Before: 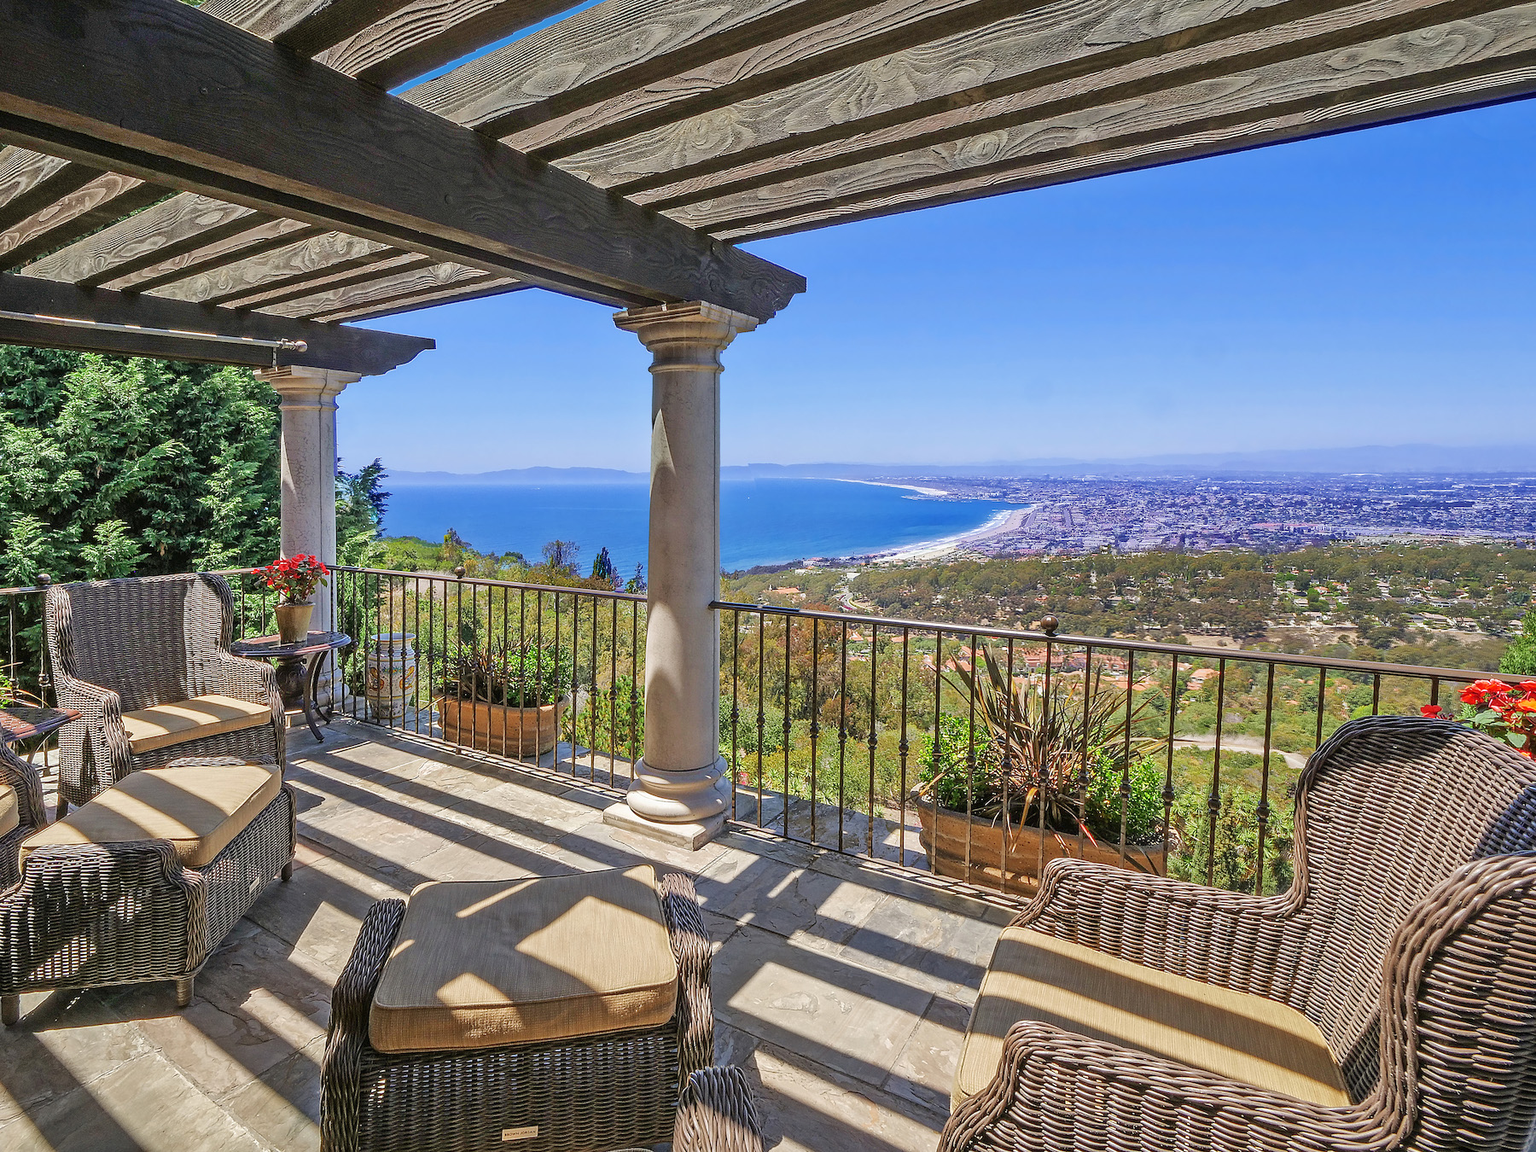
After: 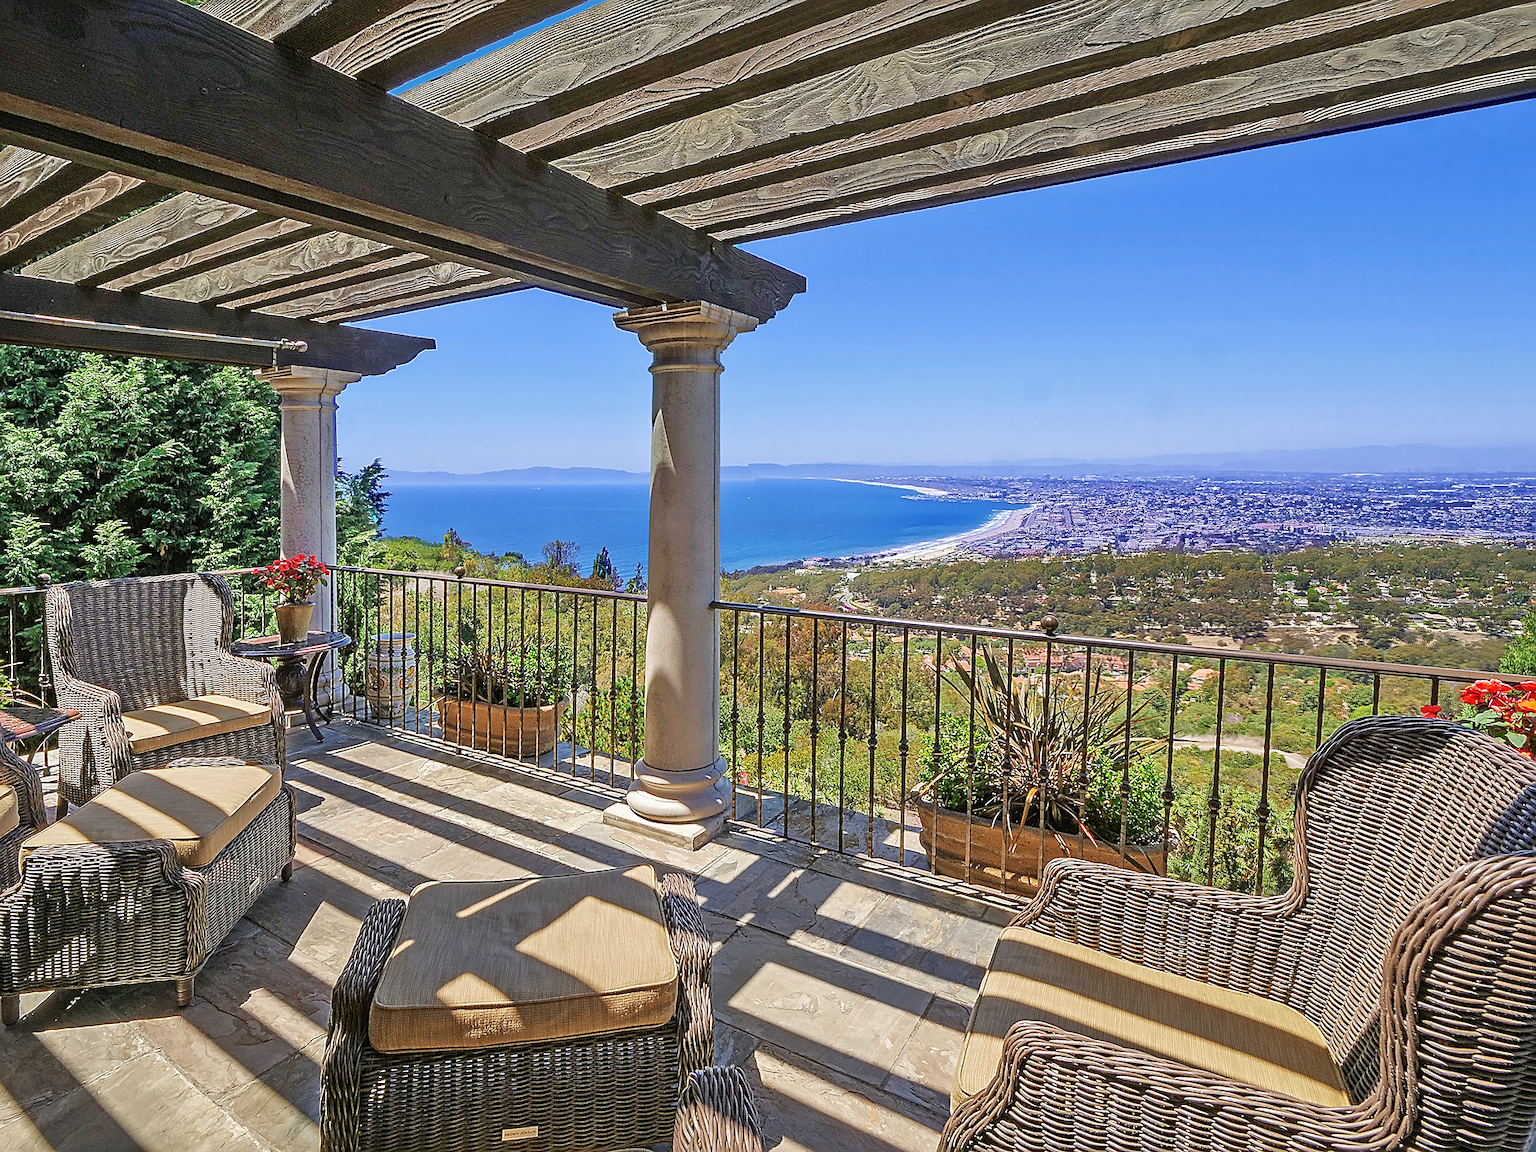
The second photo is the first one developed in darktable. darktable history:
velvia: strength 15%
sharpen: on, module defaults
